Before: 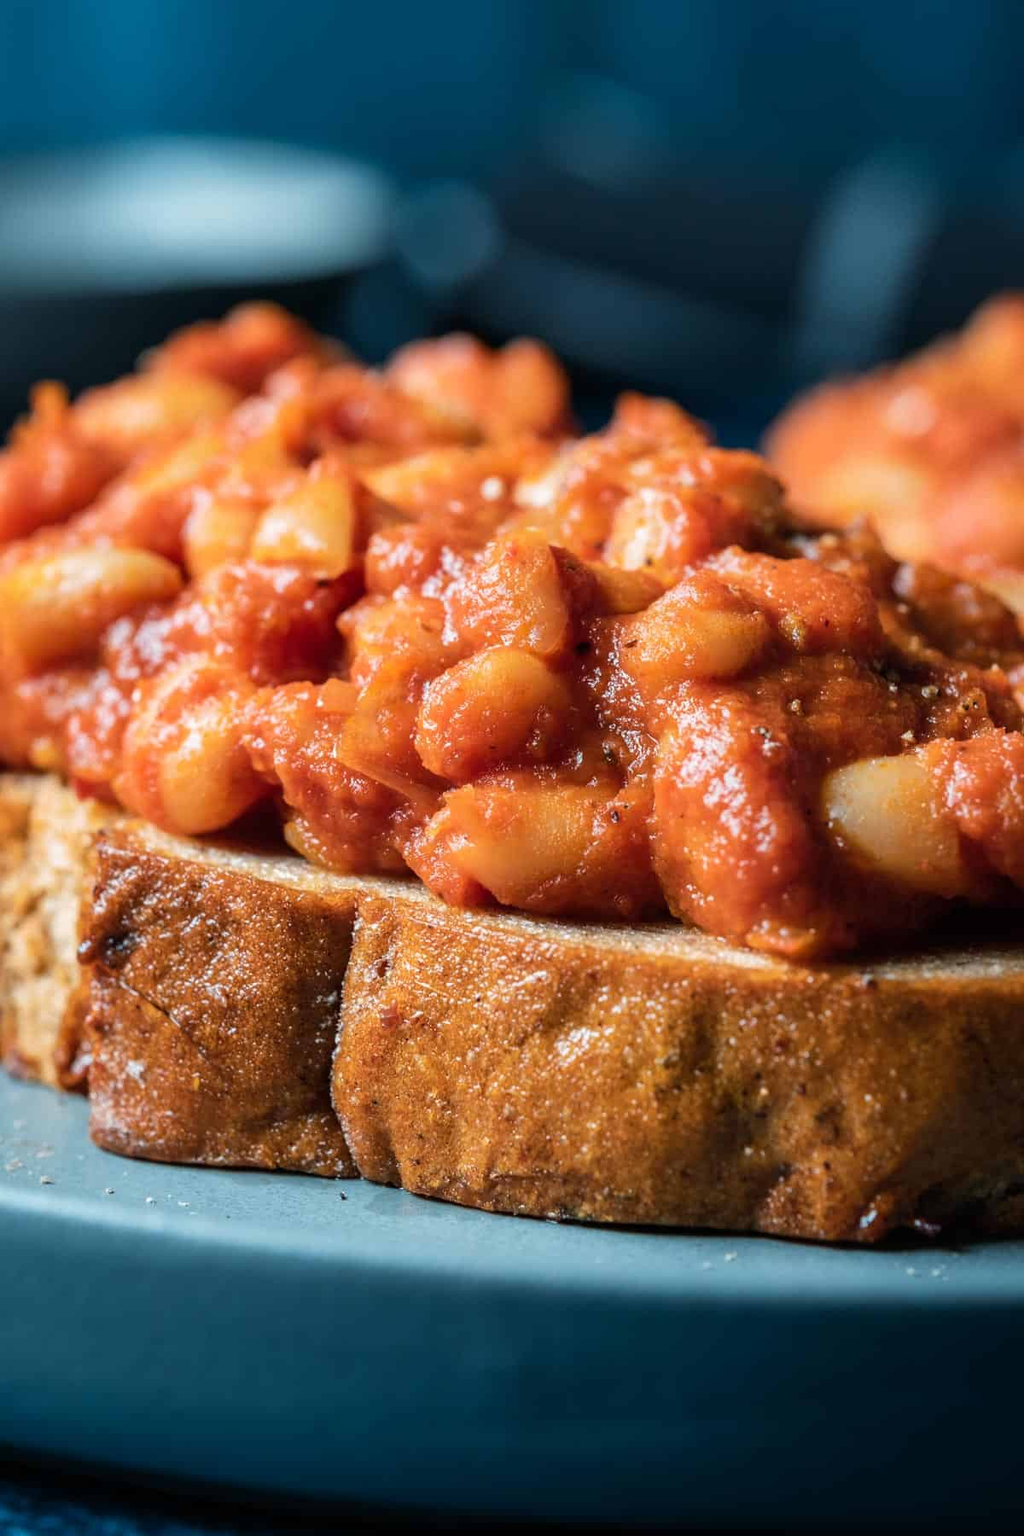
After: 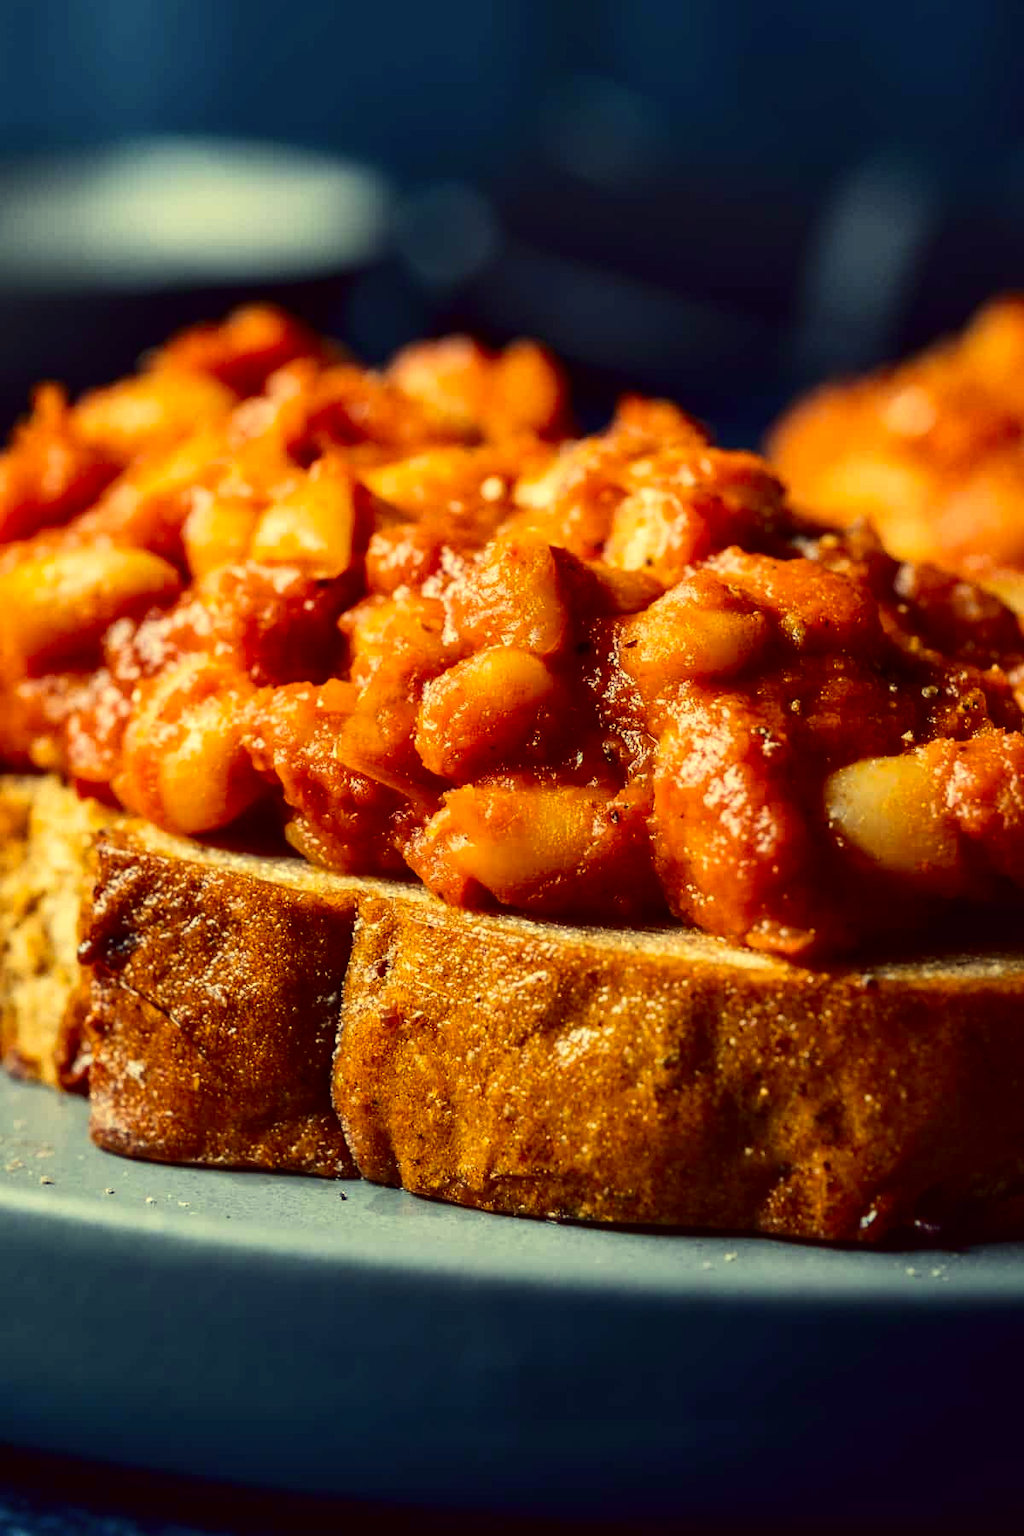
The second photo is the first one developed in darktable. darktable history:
contrast brightness saturation: contrast 0.199, brightness -0.113, saturation 0.101
color correction: highlights a* -0.339, highlights b* 39.58, shadows a* 9.87, shadows b* -0.754
